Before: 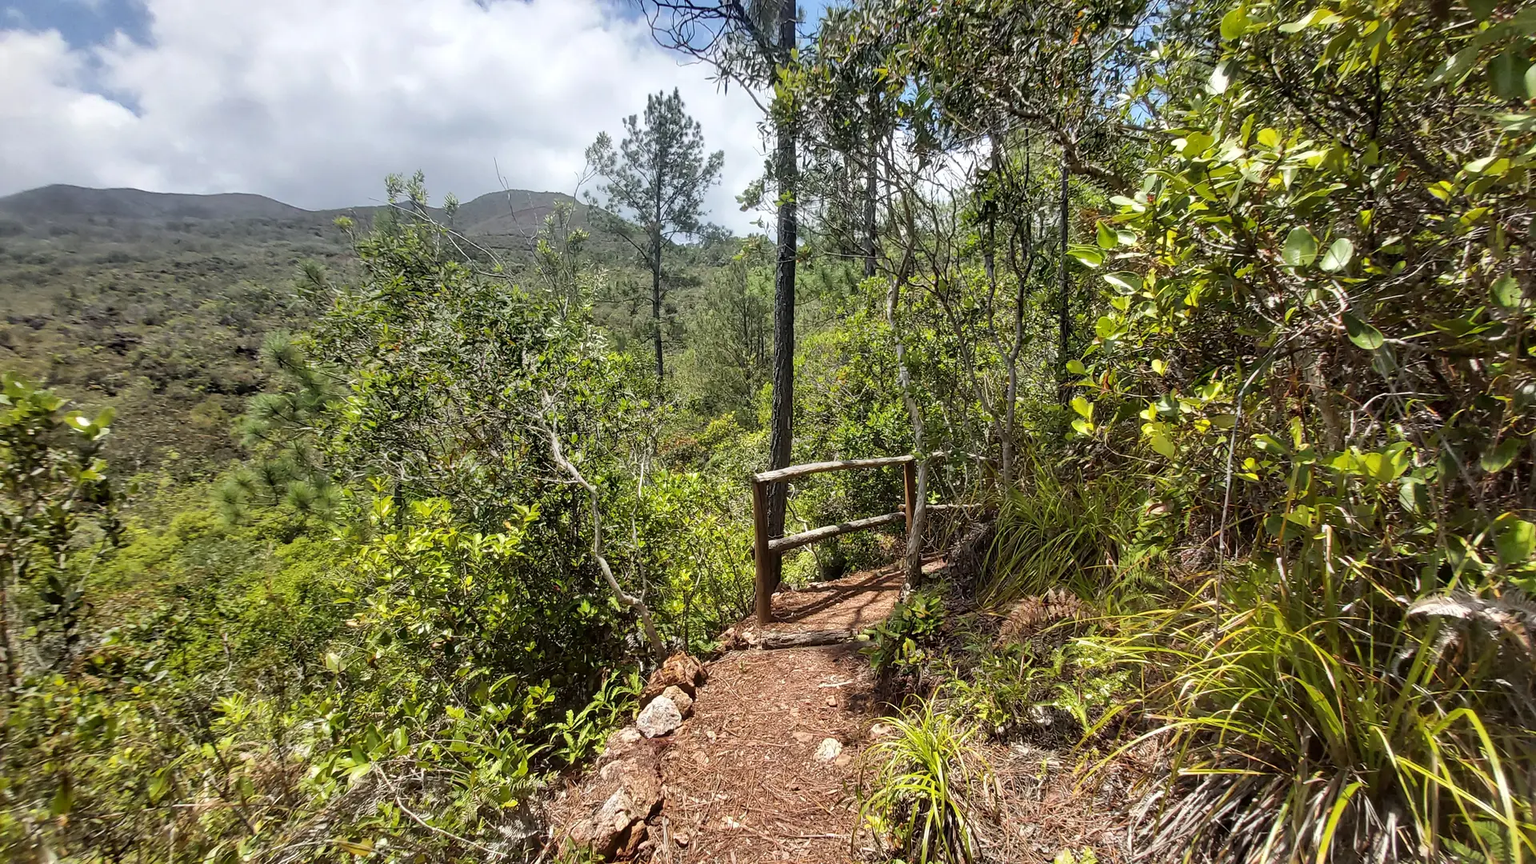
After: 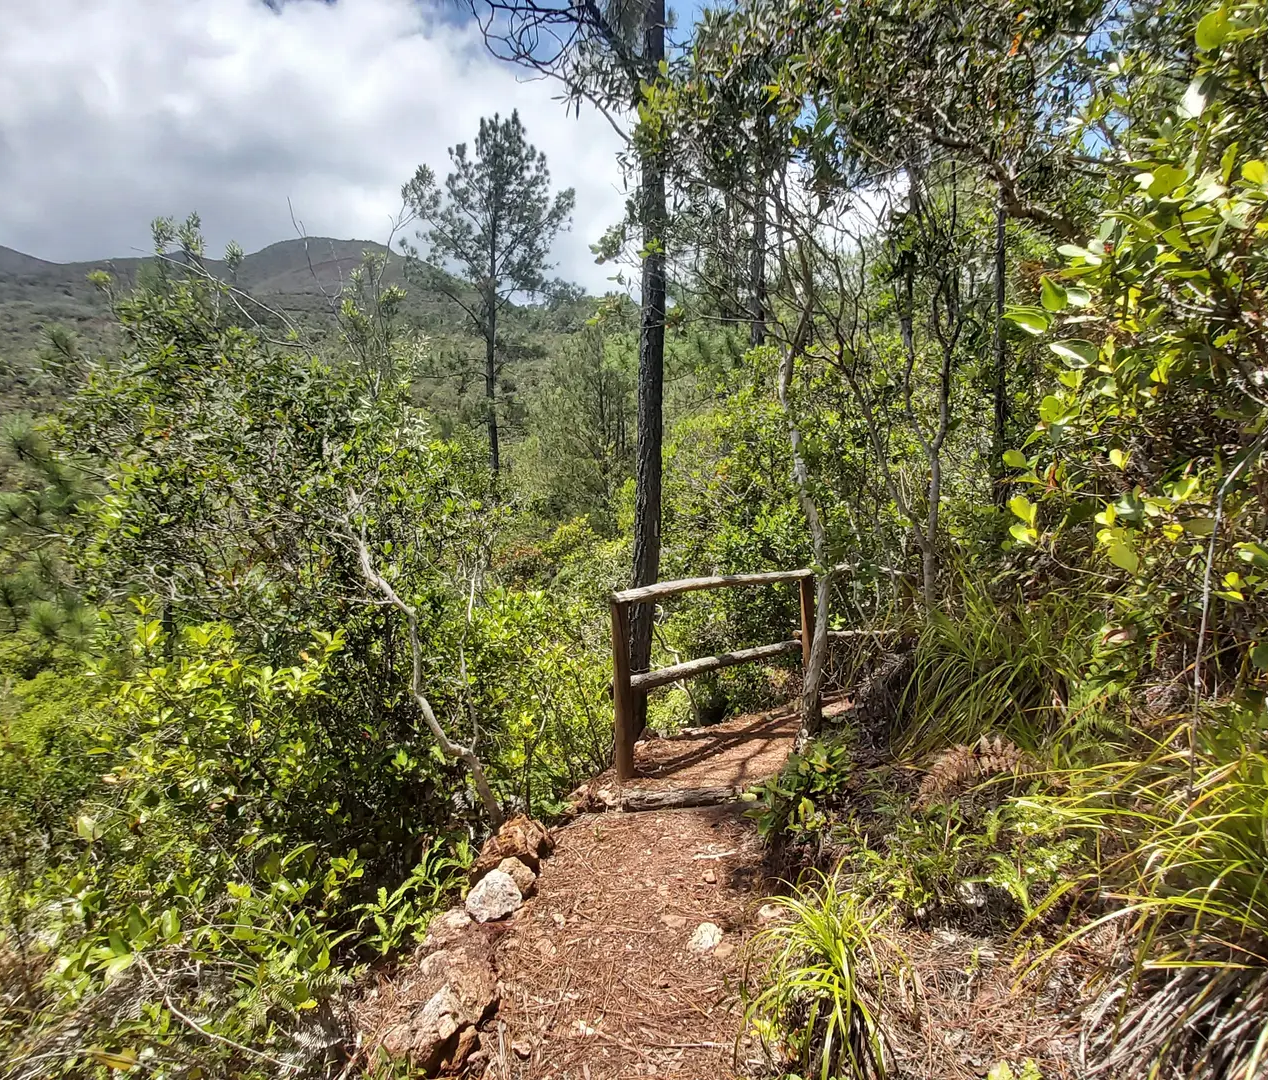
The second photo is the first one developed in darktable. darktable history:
crop: left 17.188%, right 16.758%
shadows and highlights: soften with gaussian
